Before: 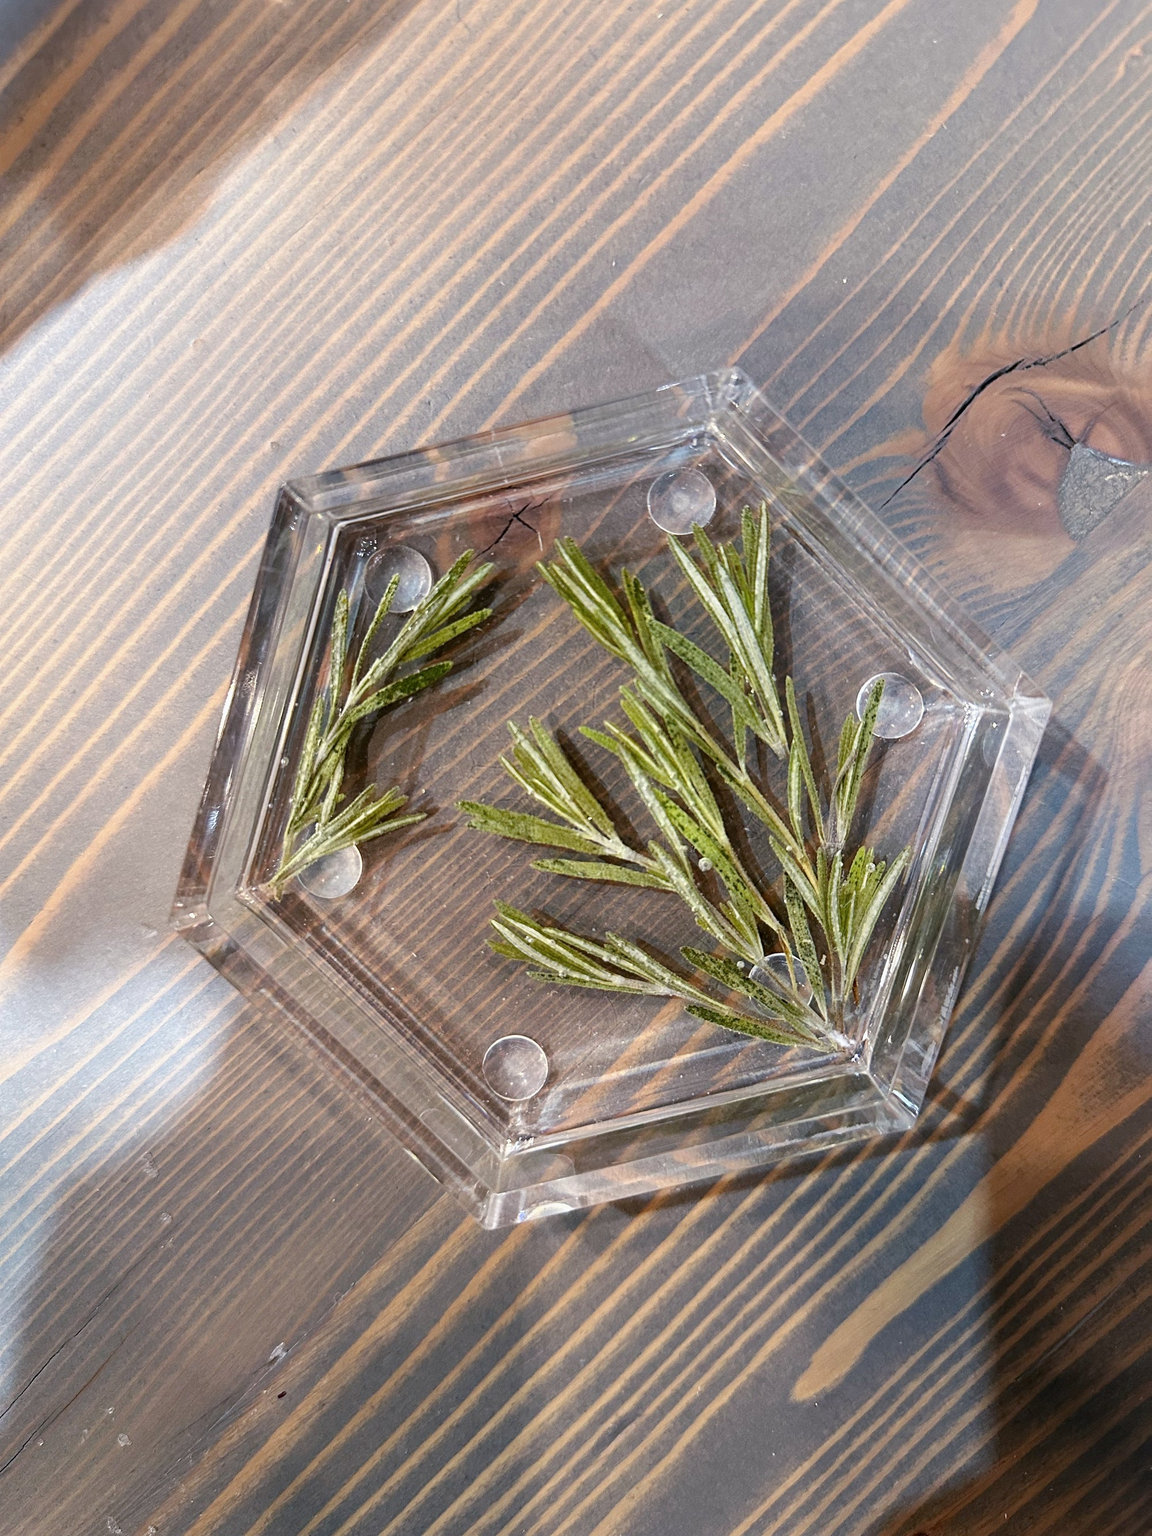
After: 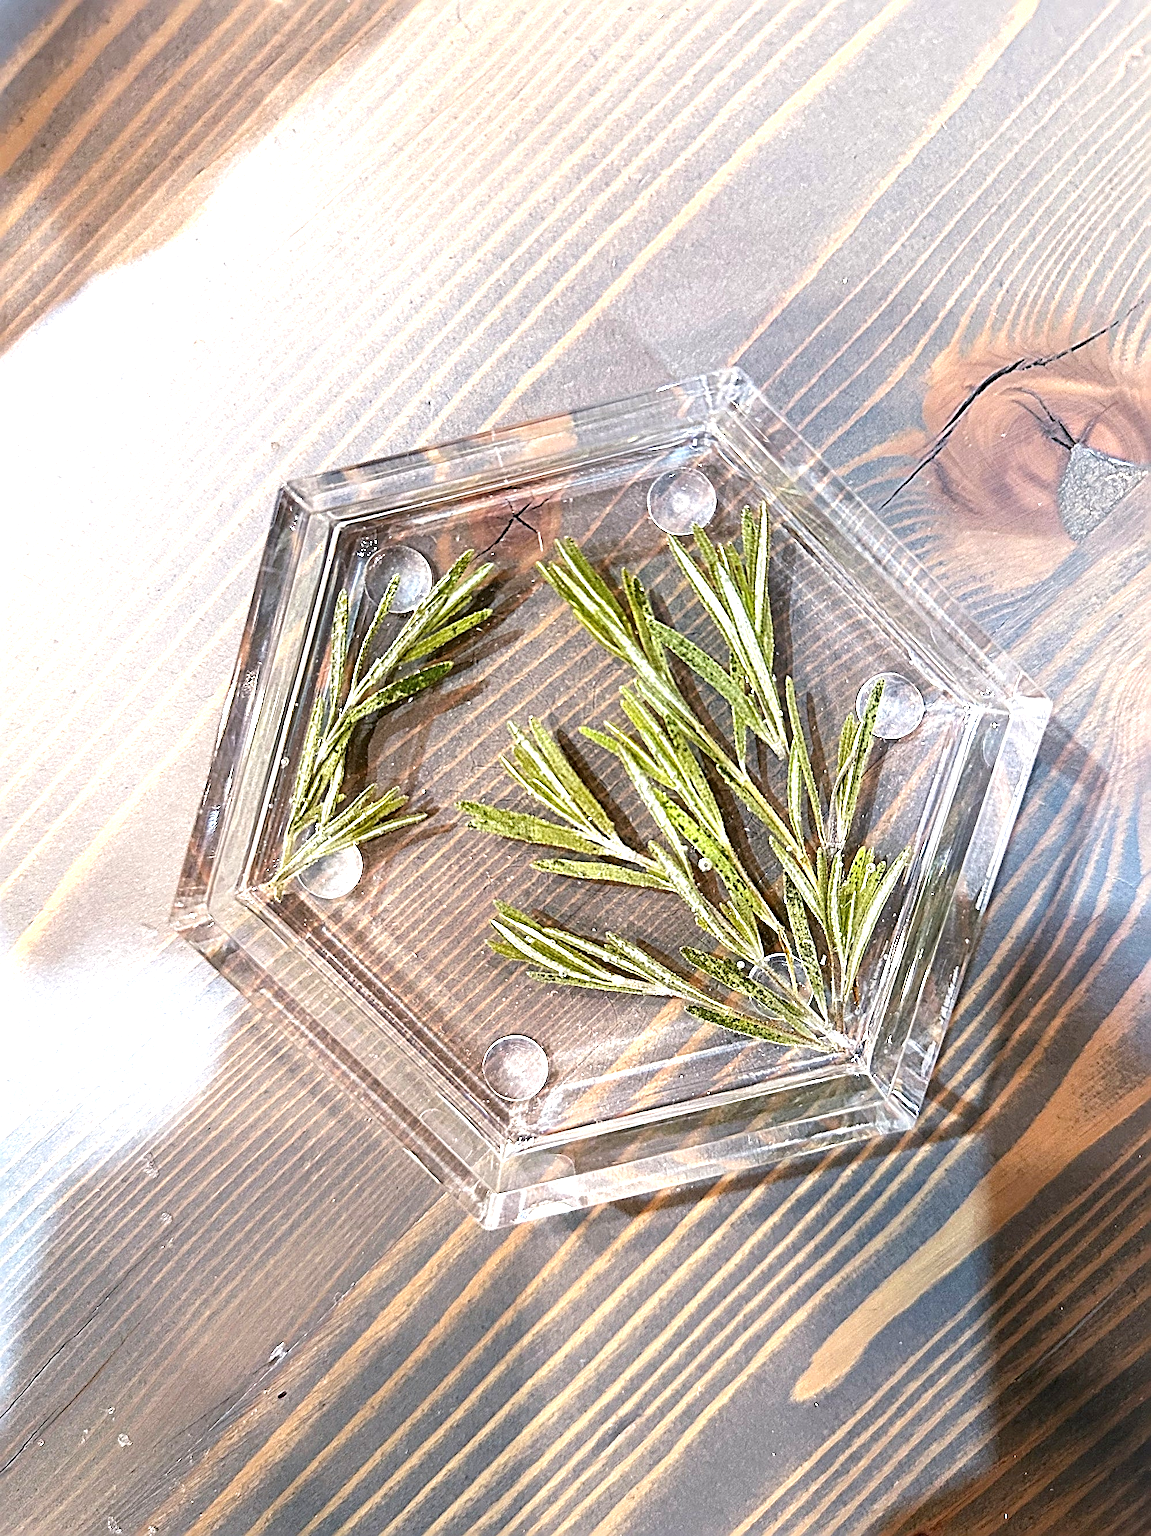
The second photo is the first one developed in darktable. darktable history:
exposure: black level correction 0, exposure 1 EV, compensate highlight preservation false
sharpen: radius 3.706, amount 0.921
